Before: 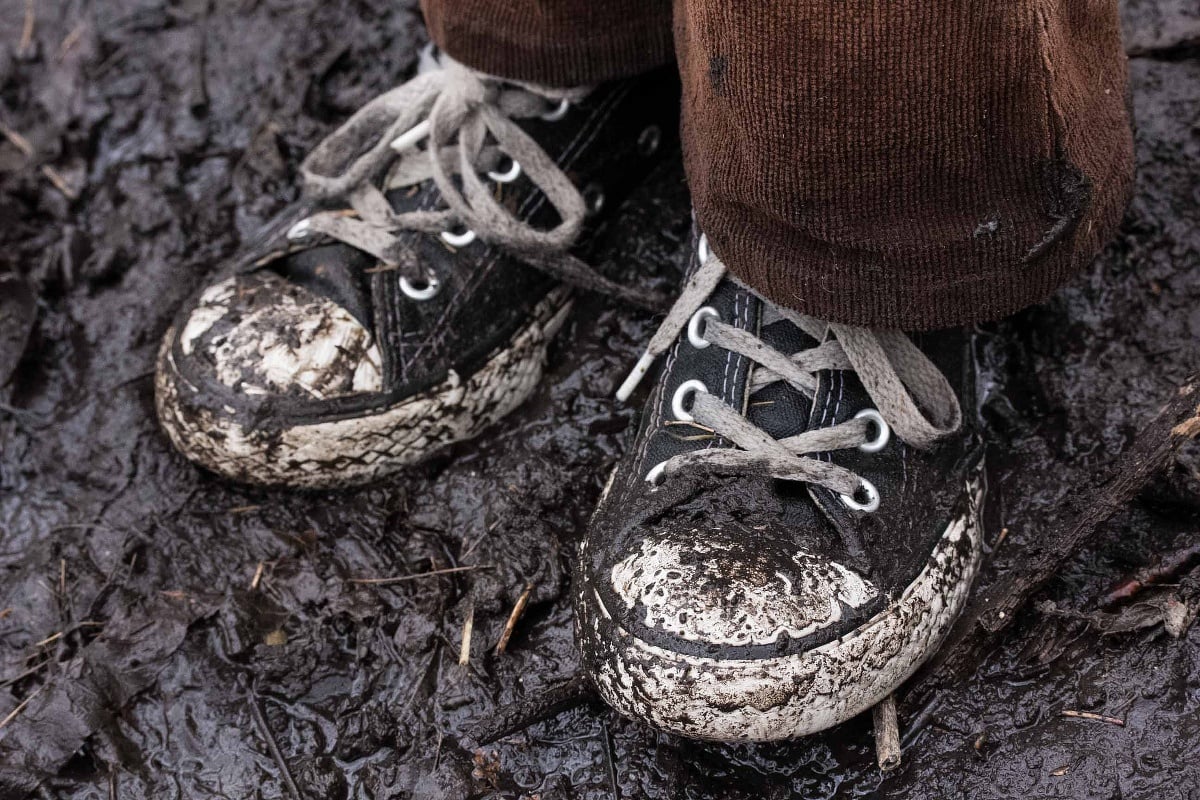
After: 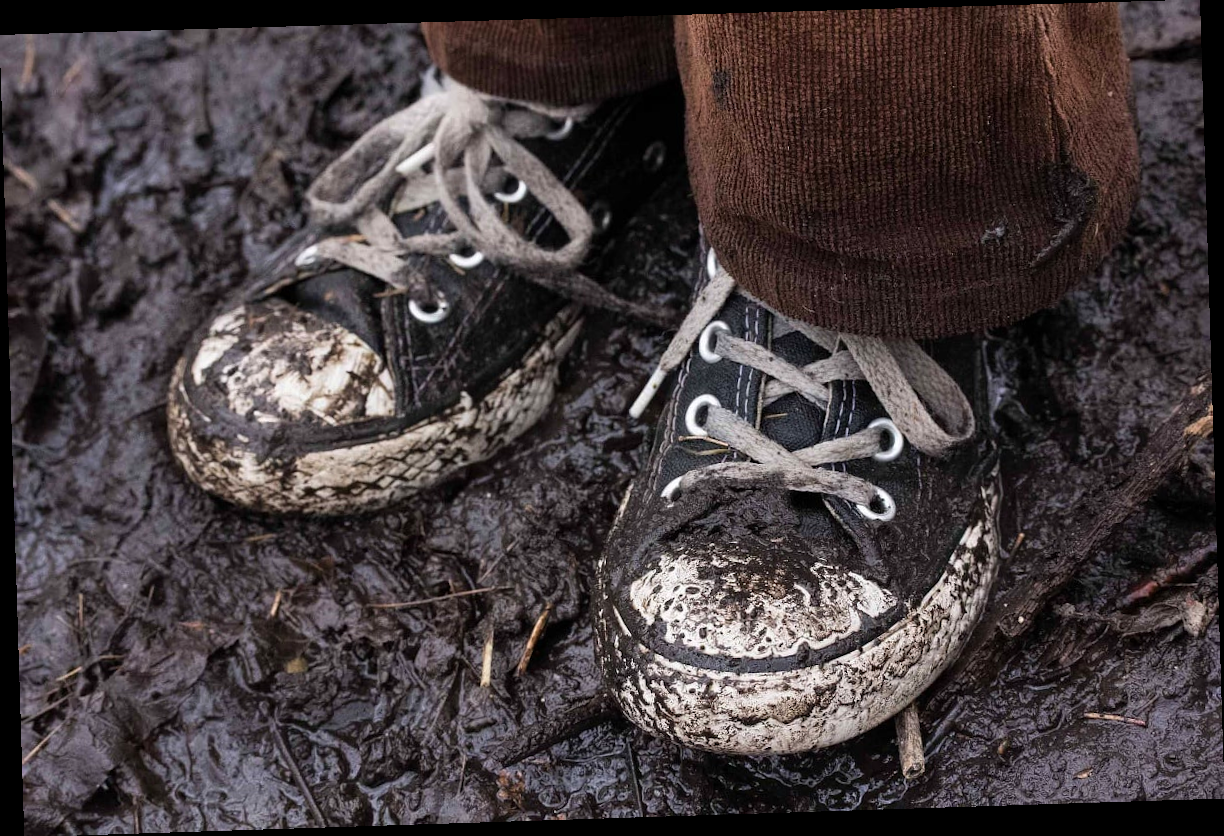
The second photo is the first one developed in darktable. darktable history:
rotate and perspective: rotation -1.77°, lens shift (horizontal) 0.004, automatic cropping off
velvia: strength 17%
